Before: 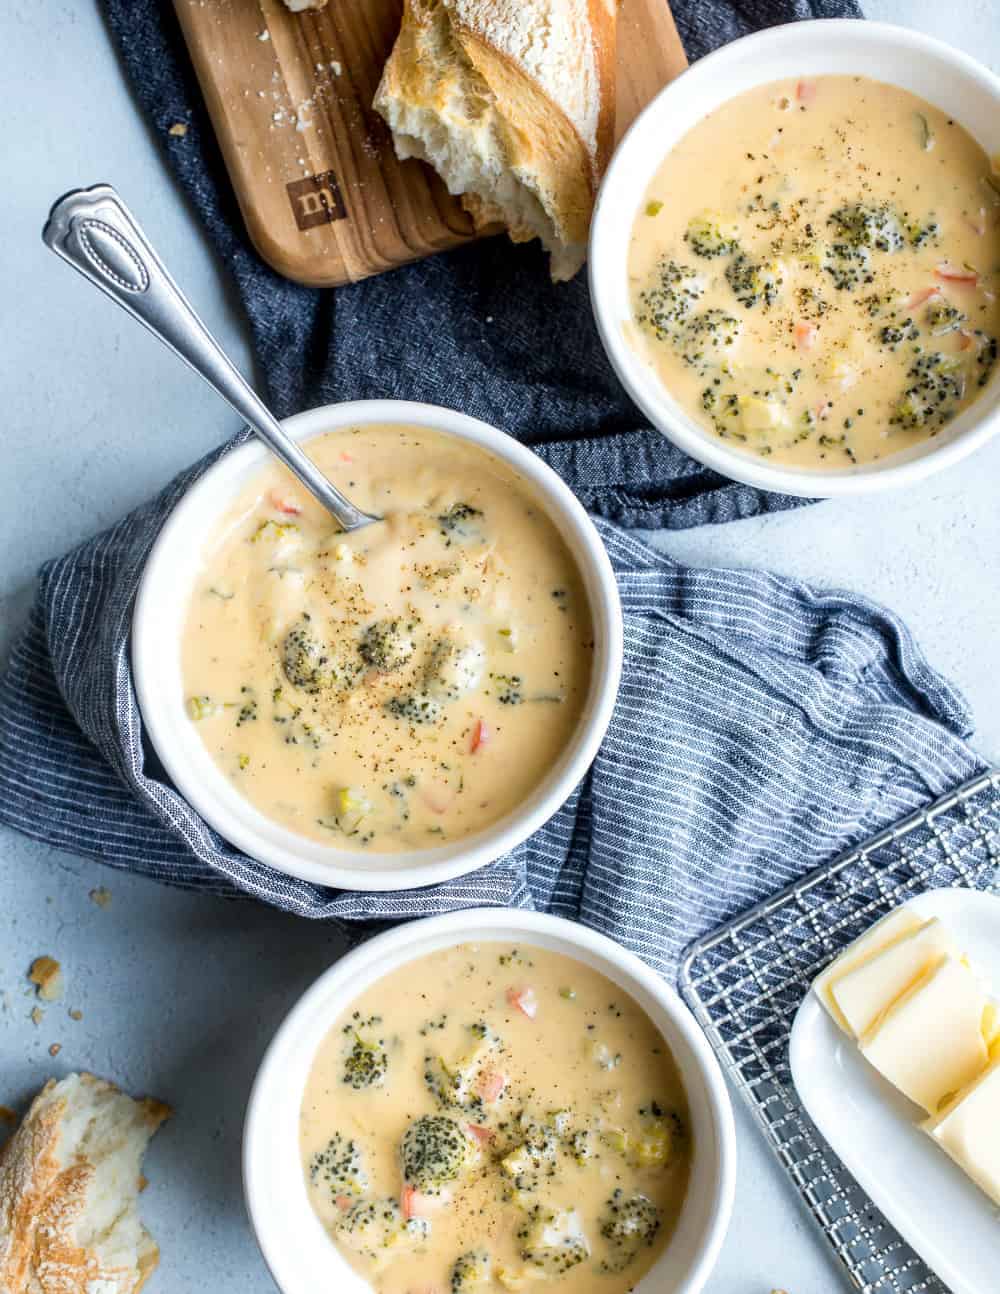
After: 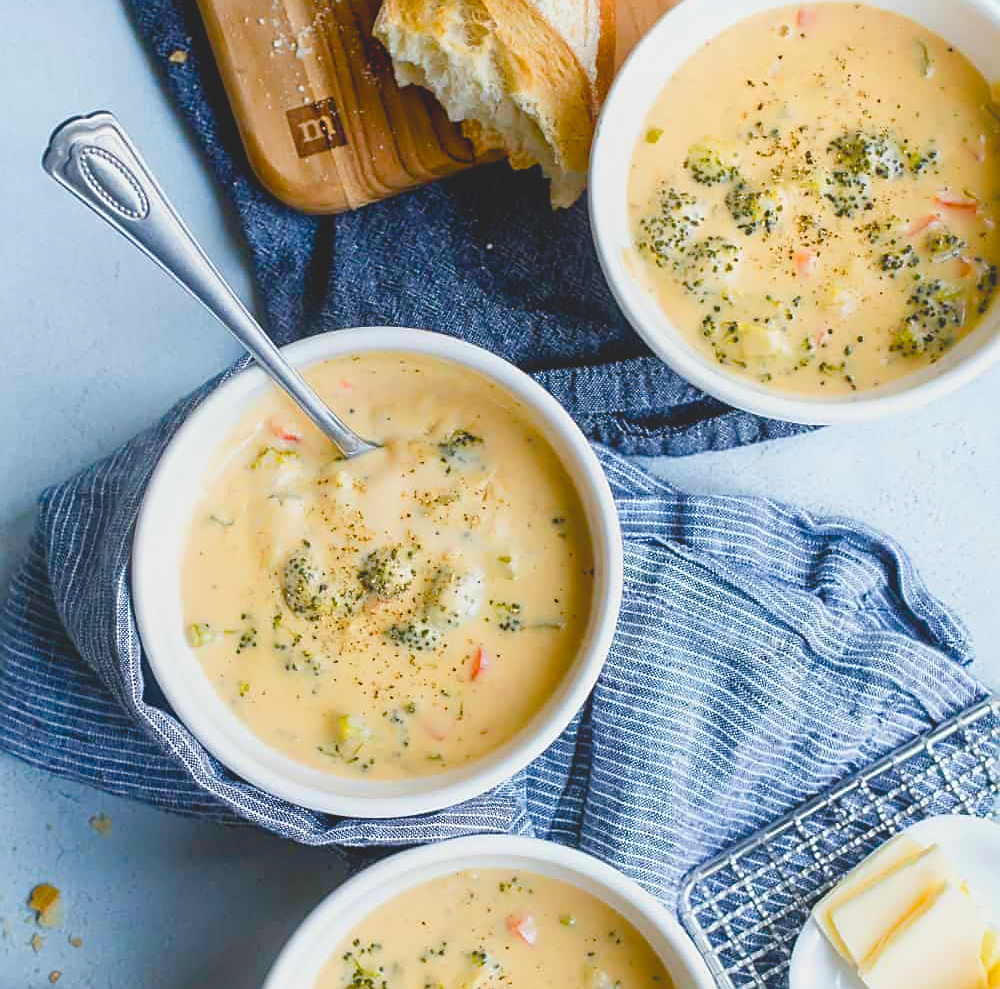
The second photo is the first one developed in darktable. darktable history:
exposure: exposure 0.074 EV, compensate highlight preservation false
crop: top 5.668%, bottom 17.83%
local contrast: detail 70%
sharpen: on, module defaults
color balance rgb: perceptual saturation grading › global saturation 20%, perceptual saturation grading › highlights -25.342%, perceptual saturation grading › shadows 50.537%, global vibrance 20%
